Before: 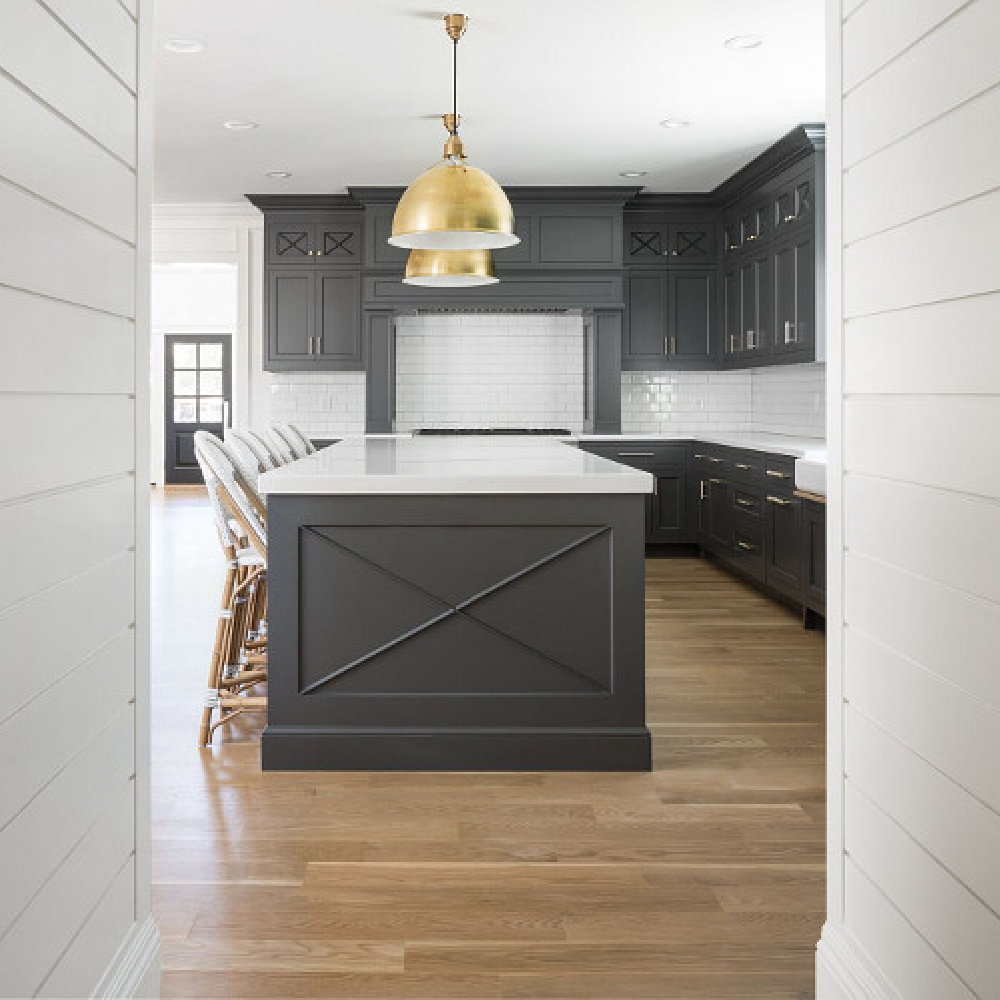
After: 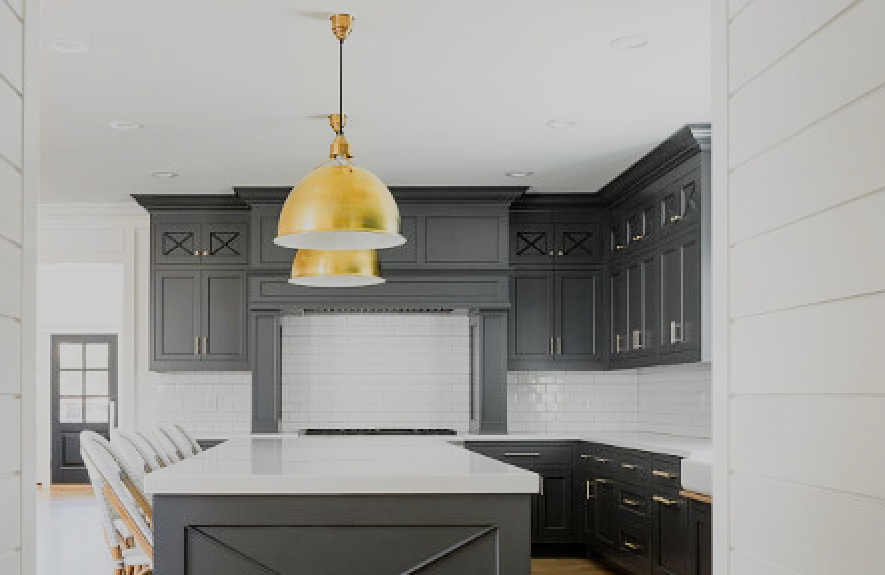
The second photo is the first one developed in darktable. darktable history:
color zones: curves: ch0 [(0.224, 0.526) (0.75, 0.5)]; ch1 [(0.055, 0.526) (0.224, 0.761) (0.377, 0.526) (0.75, 0.5)]
crop and rotate: left 11.497%, bottom 42.408%
filmic rgb: black relative exposure -7.23 EV, white relative exposure 5.39 EV, hardness 3.03
